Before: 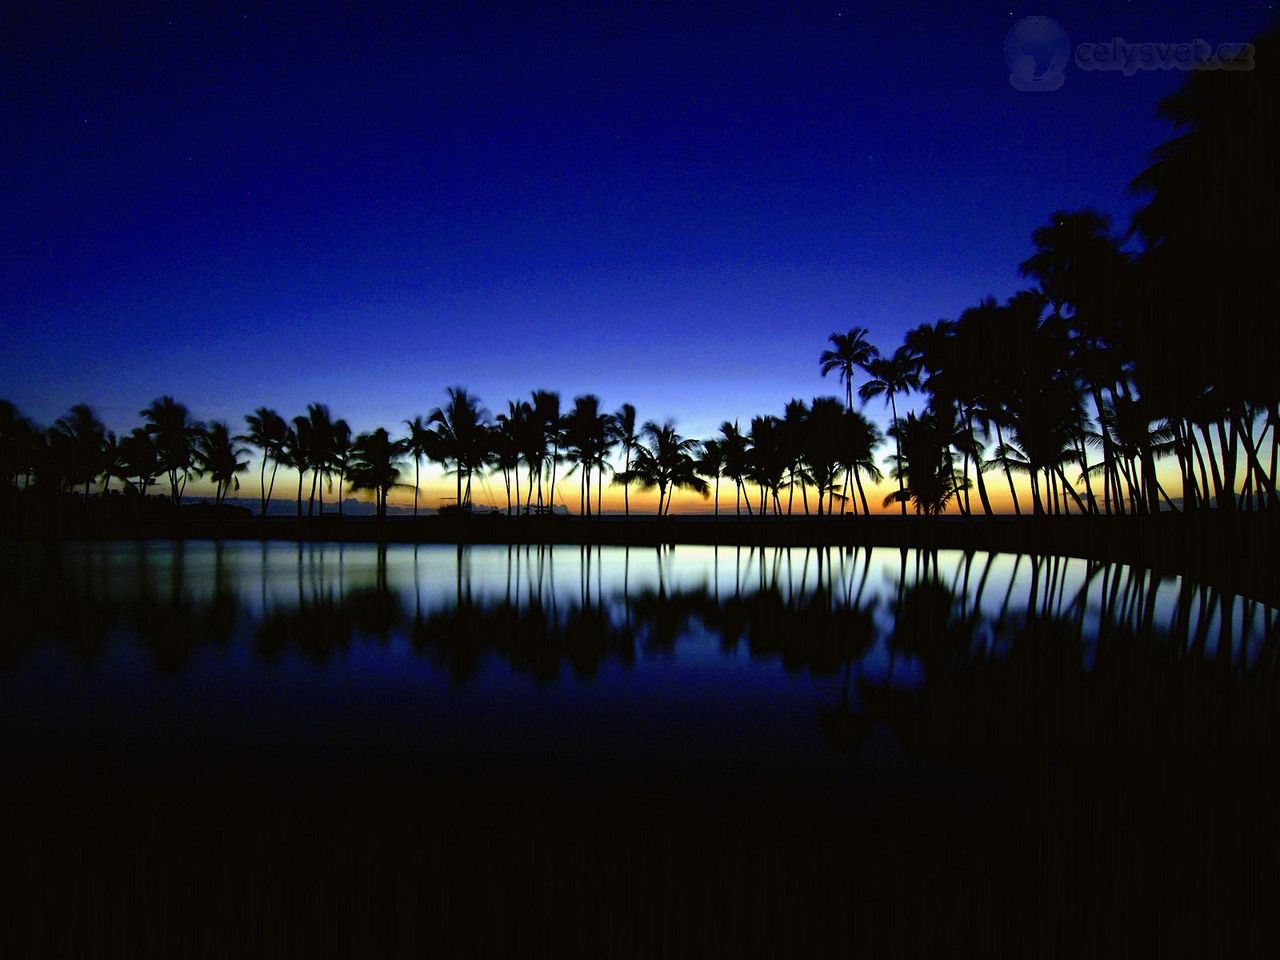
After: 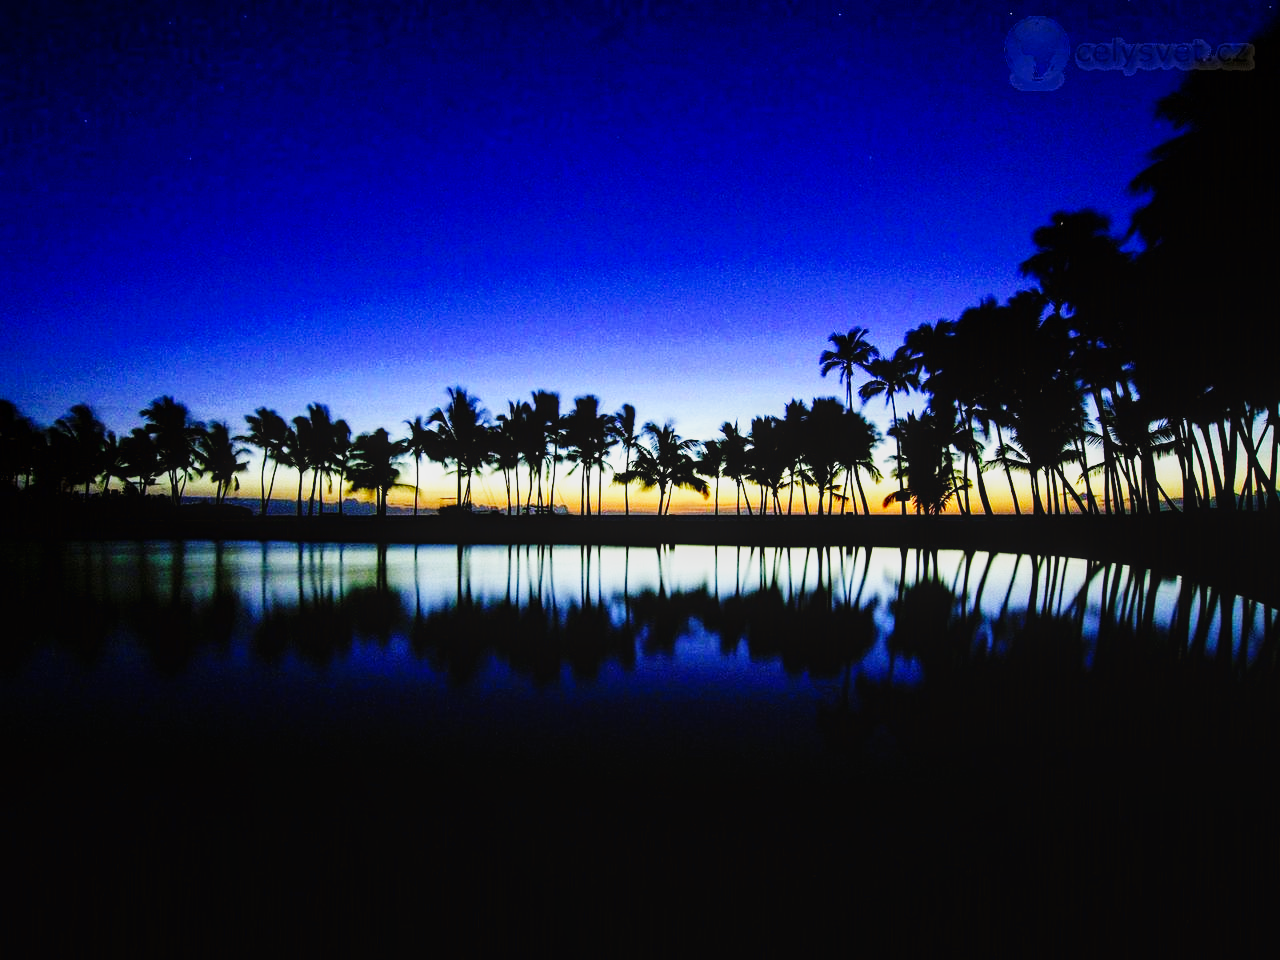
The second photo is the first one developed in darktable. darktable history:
base curve: curves: ch0 [(0, 0.003) (0.001, 0.002) (0.006, 0.004) (0.02, 0.022) (0.048, 0.086) (0.094, 0.234) (0.162, 0.431) (0.258, 0.629) (0.385, 0.8) (0.548, 0.918) (0.751, 0.988) (1, 1)], preserve colors none
local contrast: on, module defaults
